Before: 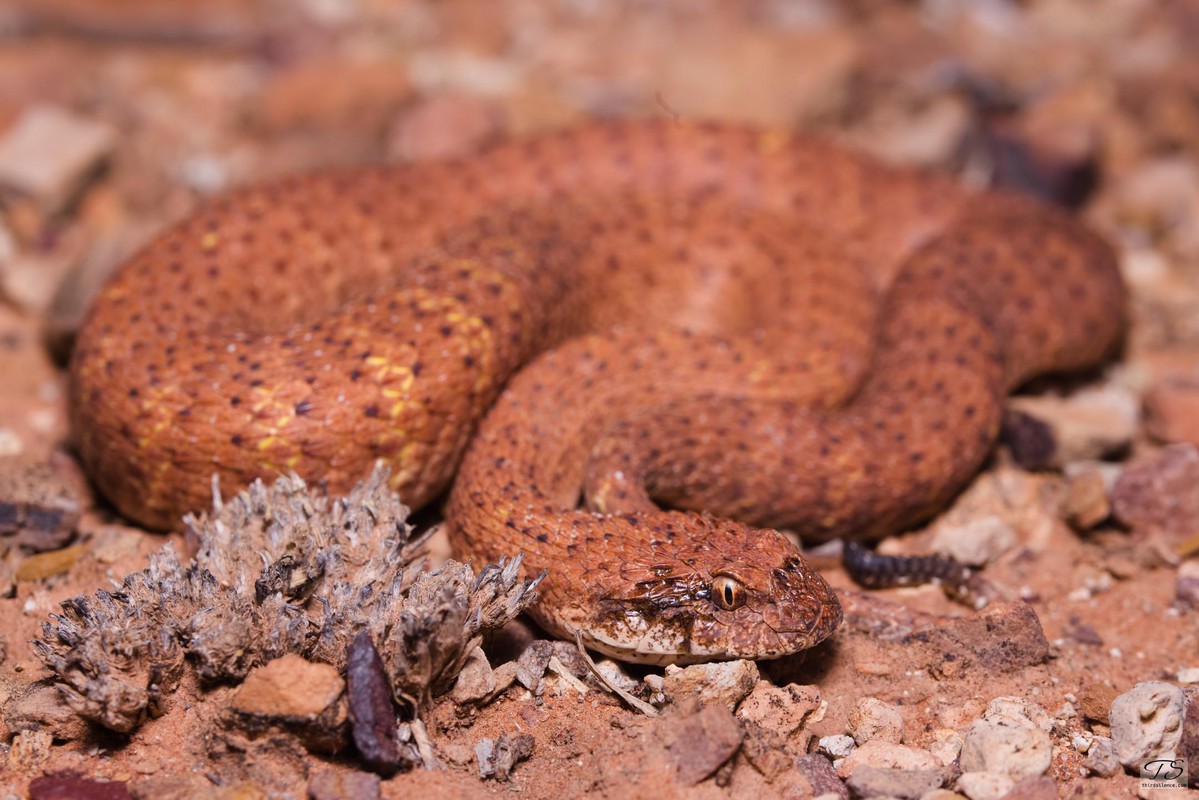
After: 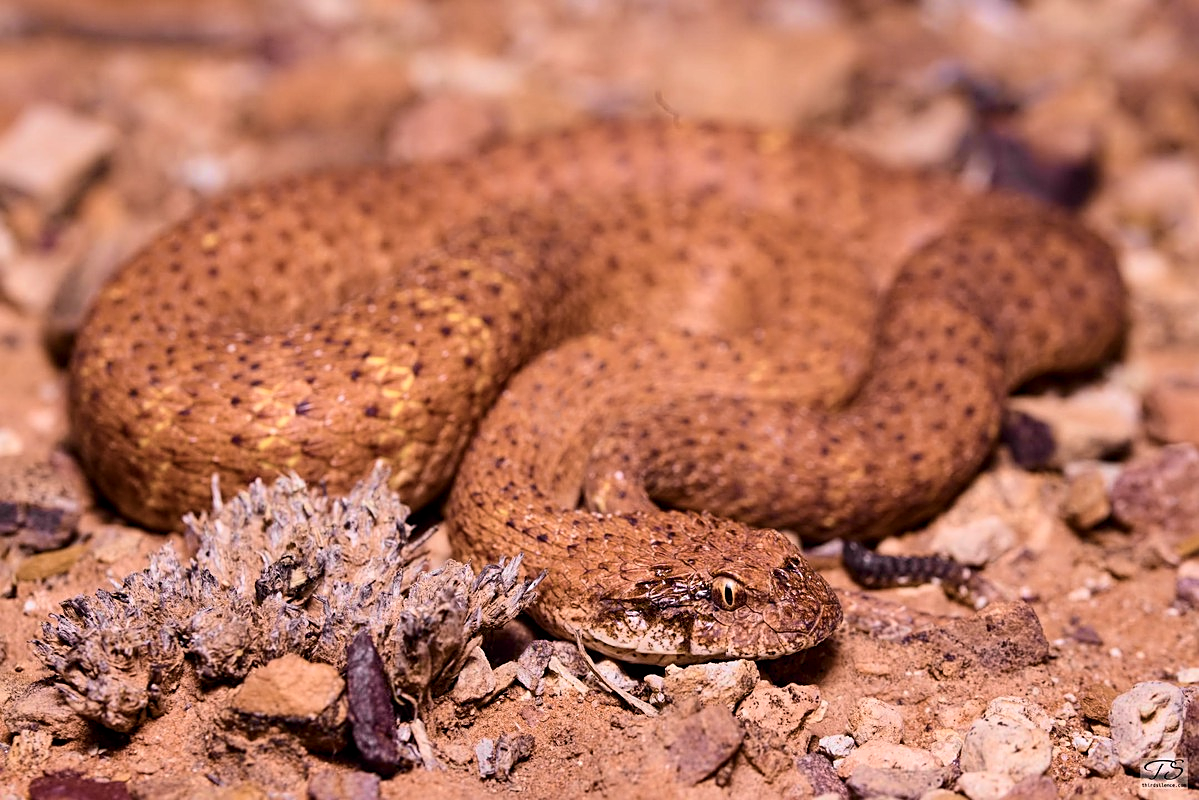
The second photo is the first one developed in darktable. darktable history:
color balance rgb: perceptual saturation grading › global saturation 30%, global vibrance 30%
color zones: curves: ch1 [(0, 0.292) (0.001, 0.292) (0.2, 0.264) (0.4, 0.248) (0.6, 0.248) (0.8, 0.264) (0.999, 0.292) (1, 0.292)]
sharpen: on, module defaults
local contrast: highlights 100%, shadows 100%, detail 120%, midtone range 0.2
tone curve: curves: ch0 [(0, 0) (0.071, 0.047) (0.266, 0.26) (0.491, 0.552) (0.753, 0.818) (1, 0.983)]; ch1 [(0, 0) (0.346, 0.307) (0.408, 0.369) (0.463, 0.443) (0.482, 0.493) (0.502, 0.5) (0.517, 0.518) (0.546, 0.576) (0.588, 0.643) (0.651, 0.709) (1, 1)]; ch2 [(0, 0) (0.346, 0.34) (0.434, 0.46) (0.485, 0.494) (0.5, 0.494) (0.517, 0.503) (0.535, 0.545) (0.583, 0.624) (0.625, 0.678) (1, 1)], color space Lab, independent channels, preserve colors none
shadows and highlights: shadows 25, highlights -48, soften with gaussian
